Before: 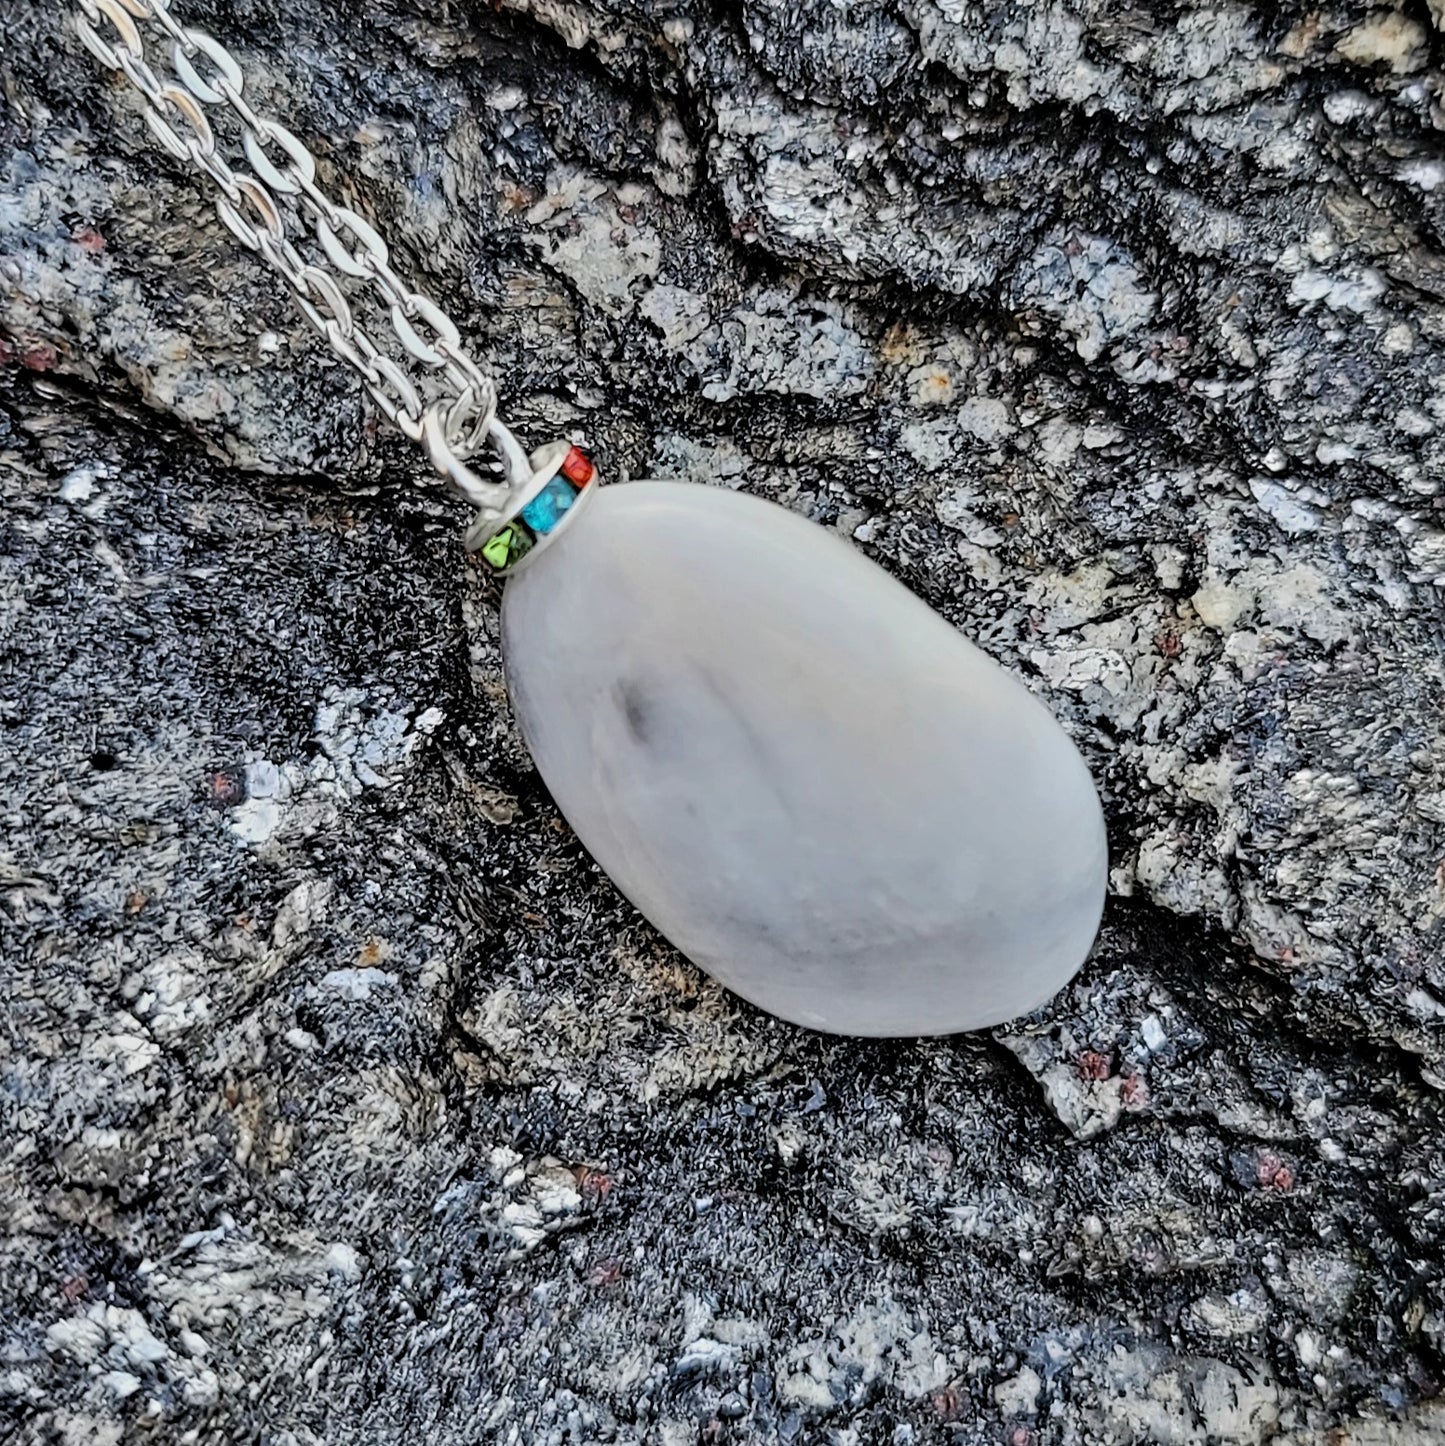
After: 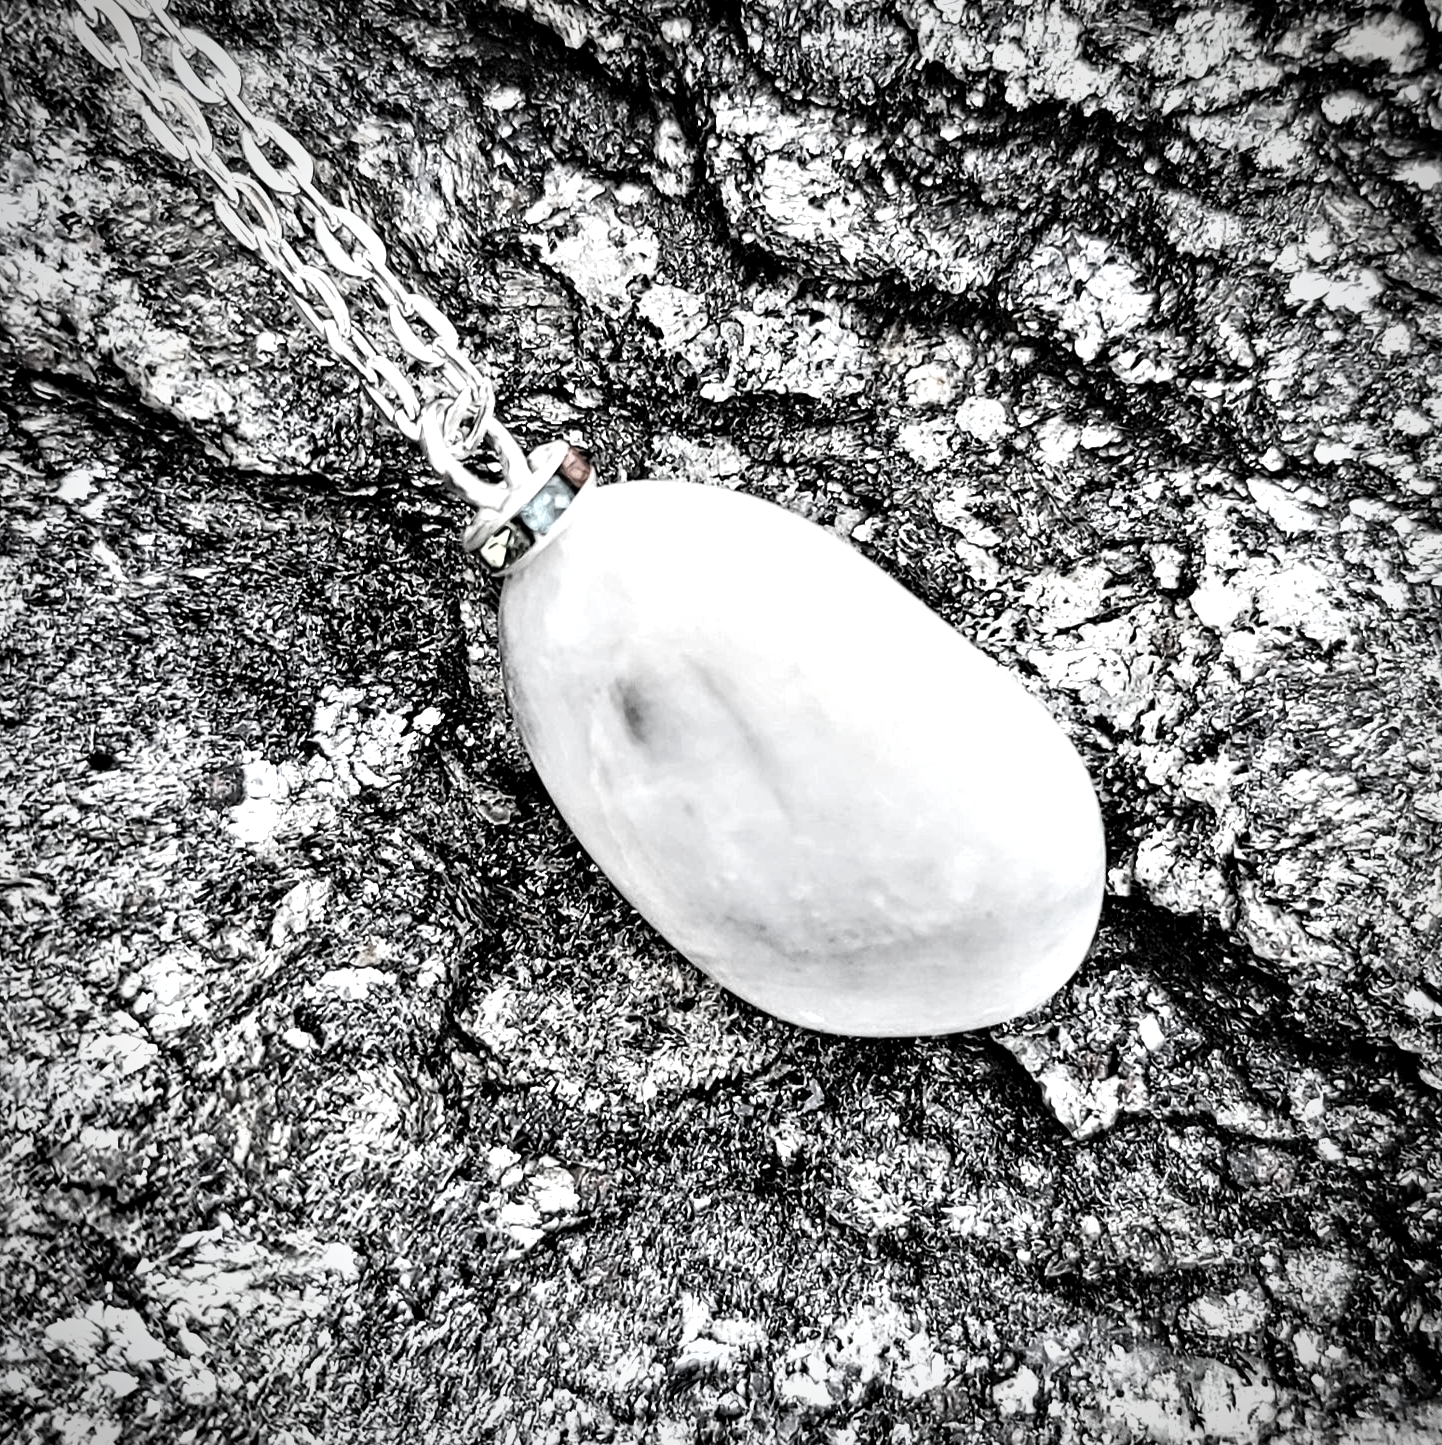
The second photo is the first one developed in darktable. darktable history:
shadows and highlights: shadows 29.77, highlights -30.3, low approximation 0.01, soften with gaussian
exposure: black level correction 0.001, exposure 0.499 EV, compensate highlight preservation false
local contrast: highlights 104%, shadows 99%, detail 120%, midtone range 0.2
crop: left 0.18%
color correction: highlights b* 0.067, saturation 0.151
tone equalizer: -8 EV -0.753 EV, -7 EV -0.72 EV, -6 EV -0.568 EV, -5 EV -0.384 EV, -3 EV 0.386 EV, -2 EV 0.6 EV, -1 EV 0.69 EV, +0 EV 0.752 EV, edges refinement/feathering 500, mask exposure compensation -1.57 EV, preserve details no
vignetting: automatic ratio true
